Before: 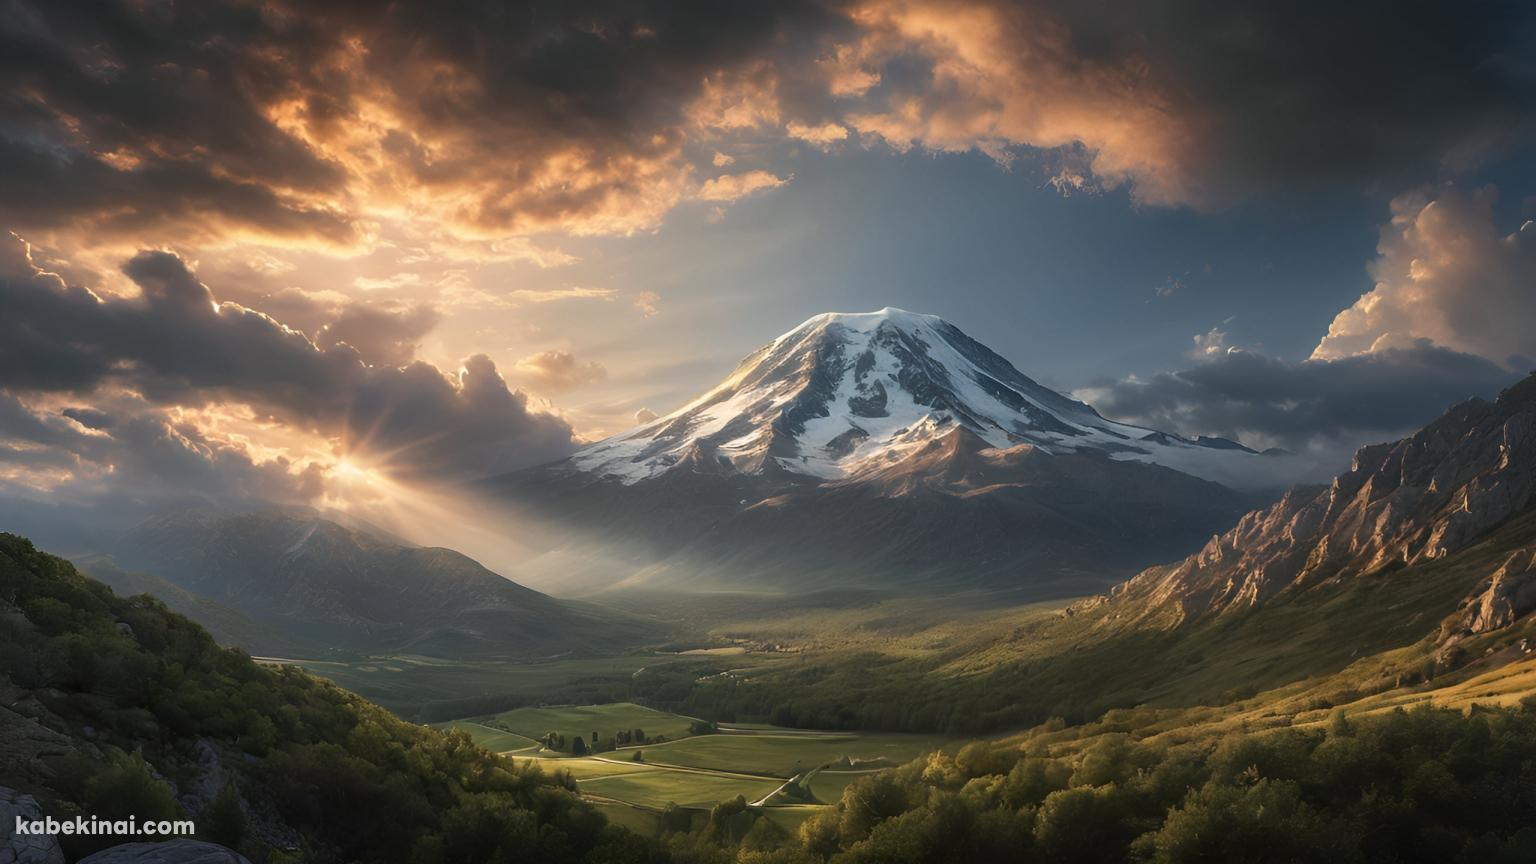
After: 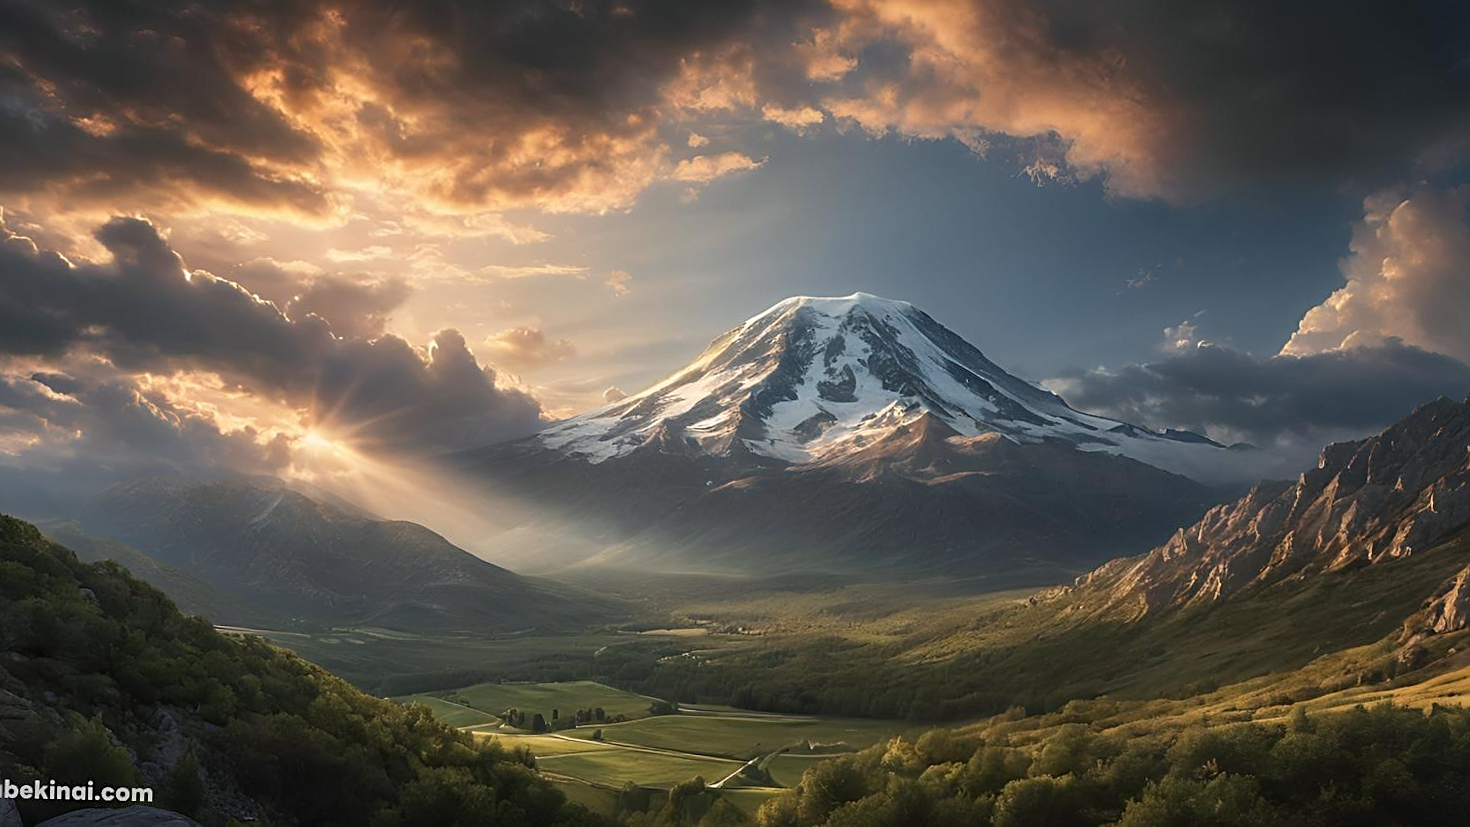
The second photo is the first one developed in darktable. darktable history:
sharpen: on, module defaults
crop and rotate: angle -1.45°
